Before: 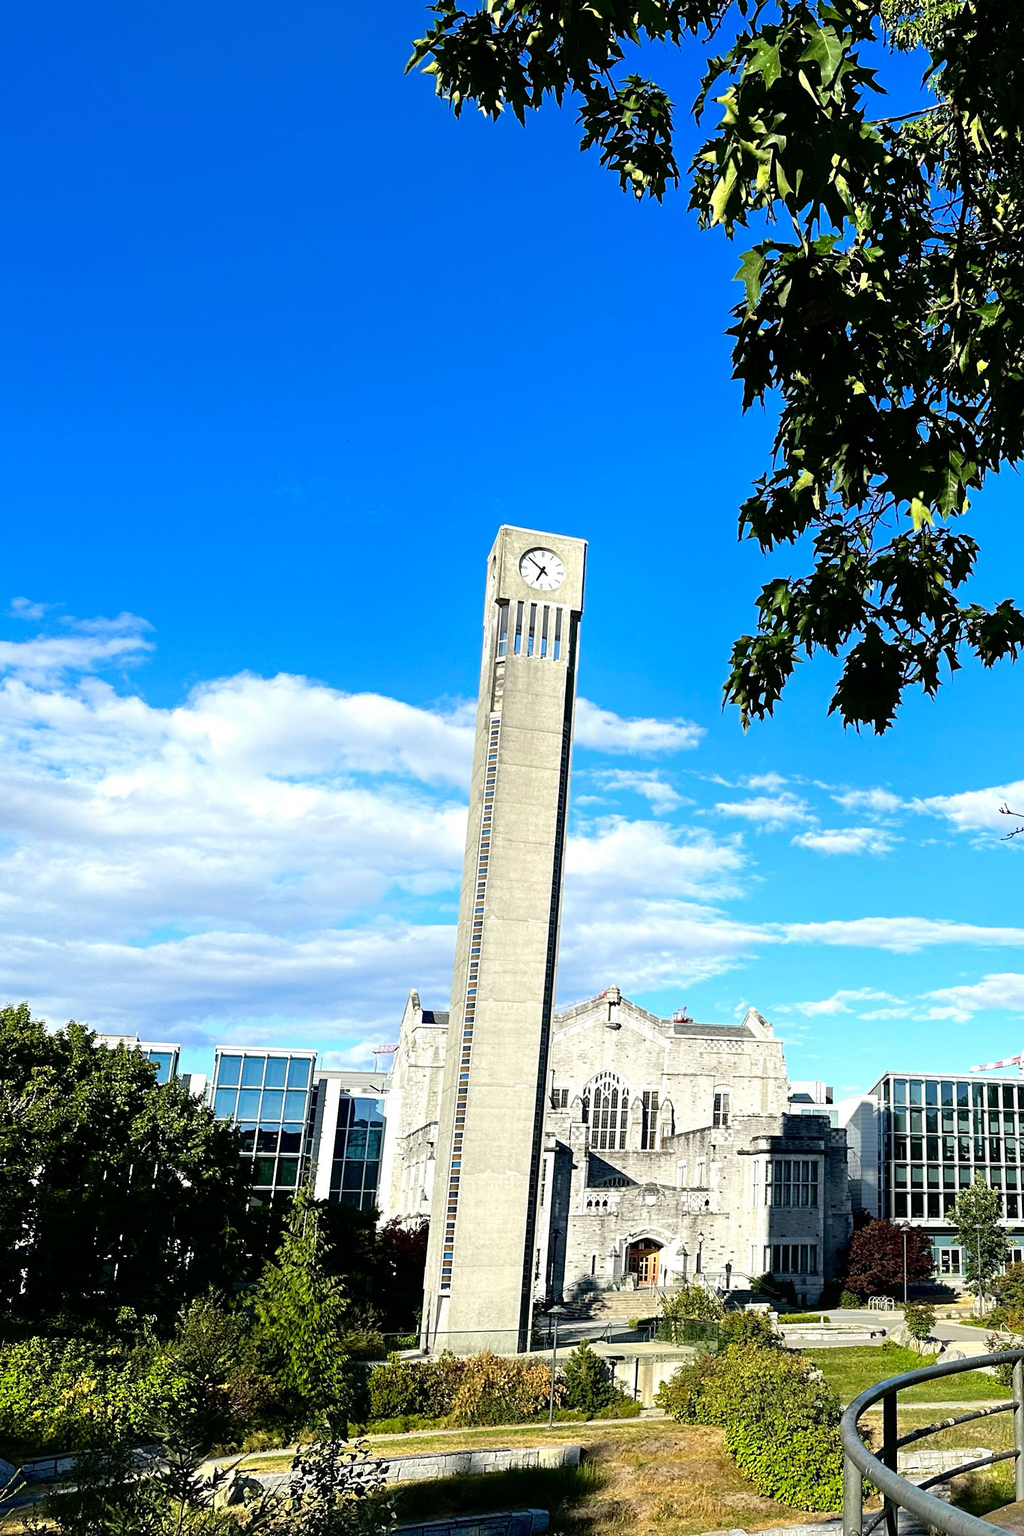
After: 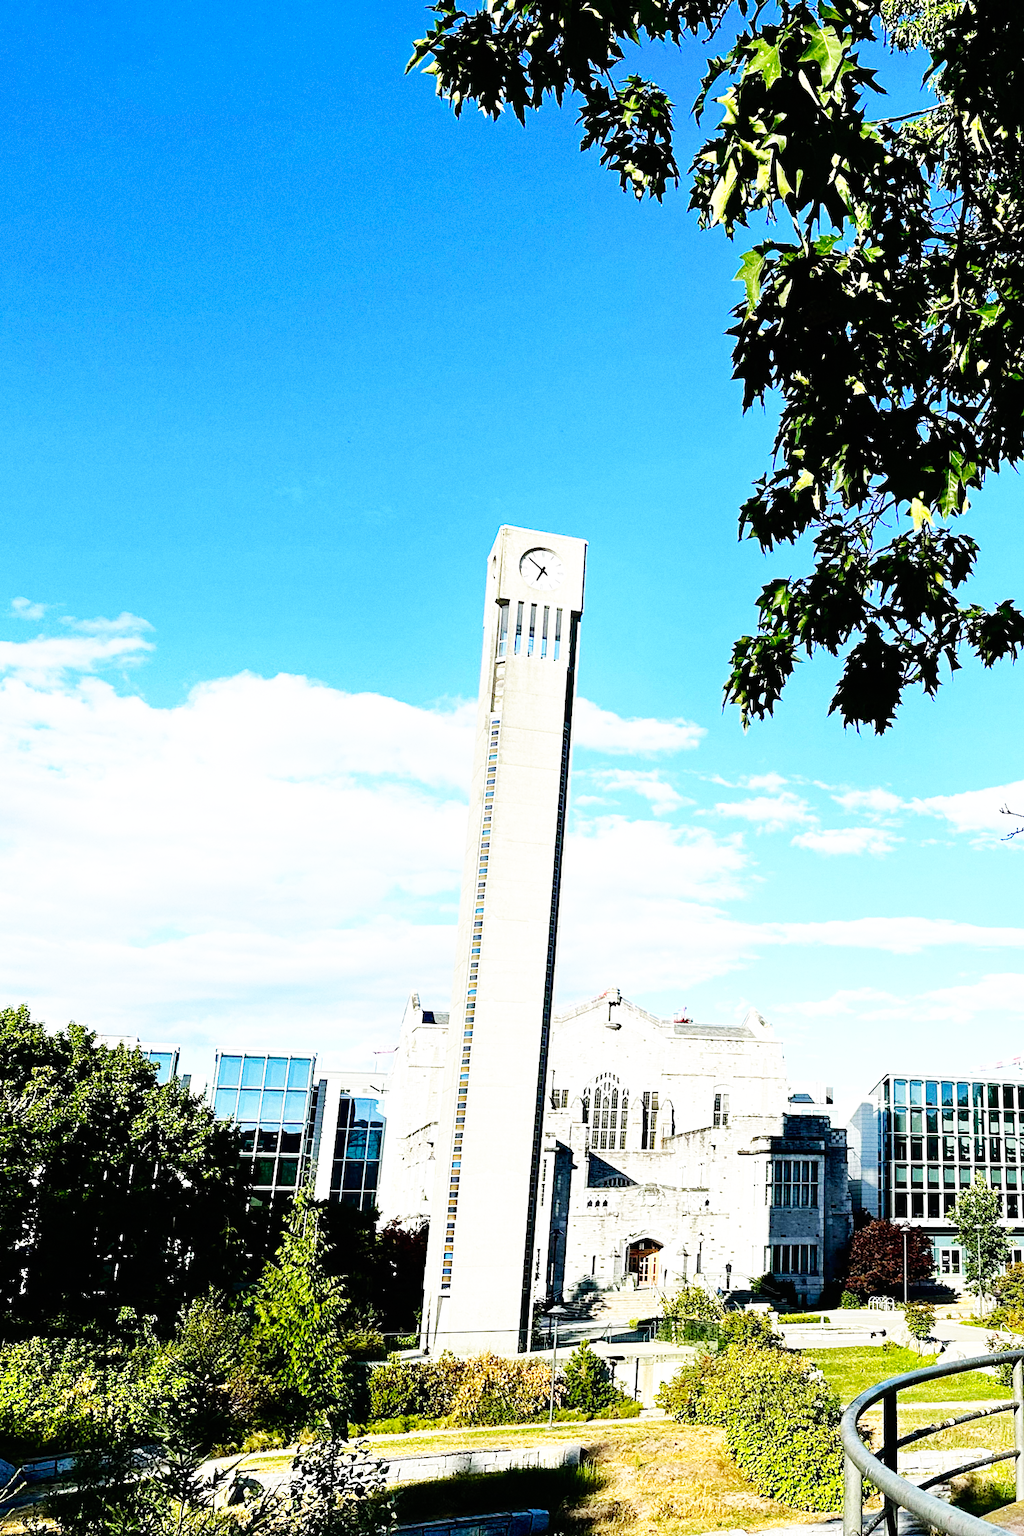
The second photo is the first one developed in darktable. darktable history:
grain: coarseness 7.08 ISO, strength 21.67%, mid-tones bias 59.58%
base curve: curves: ch0 [(0, 0) (0.007, 0.004) (0.027, 0.03) (0.046, 0.07) (0.207, 0.54) (0.442, 0.872) (0.673, 0.972) (1, 1)], preserve colors none
